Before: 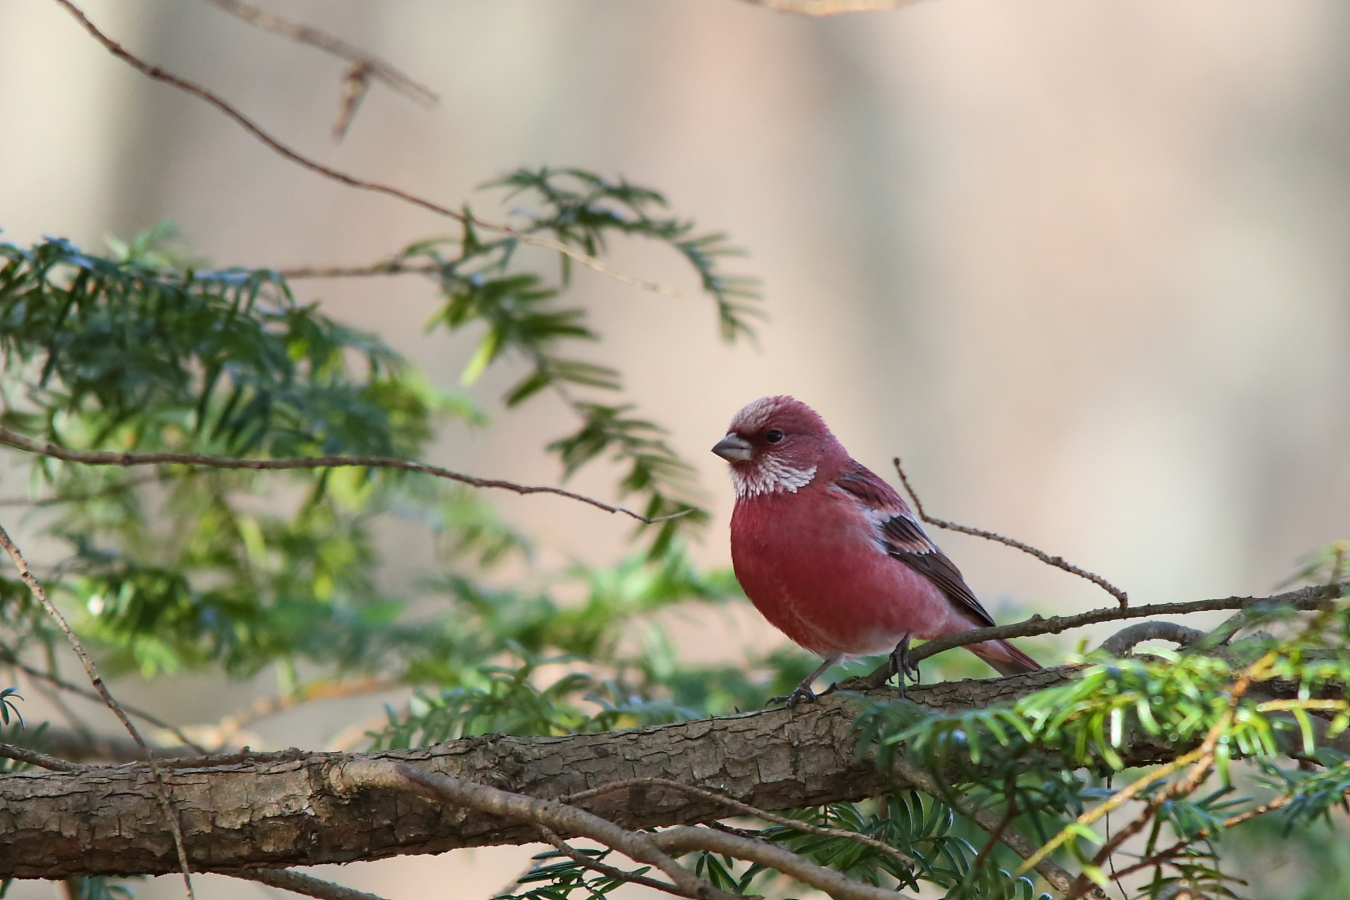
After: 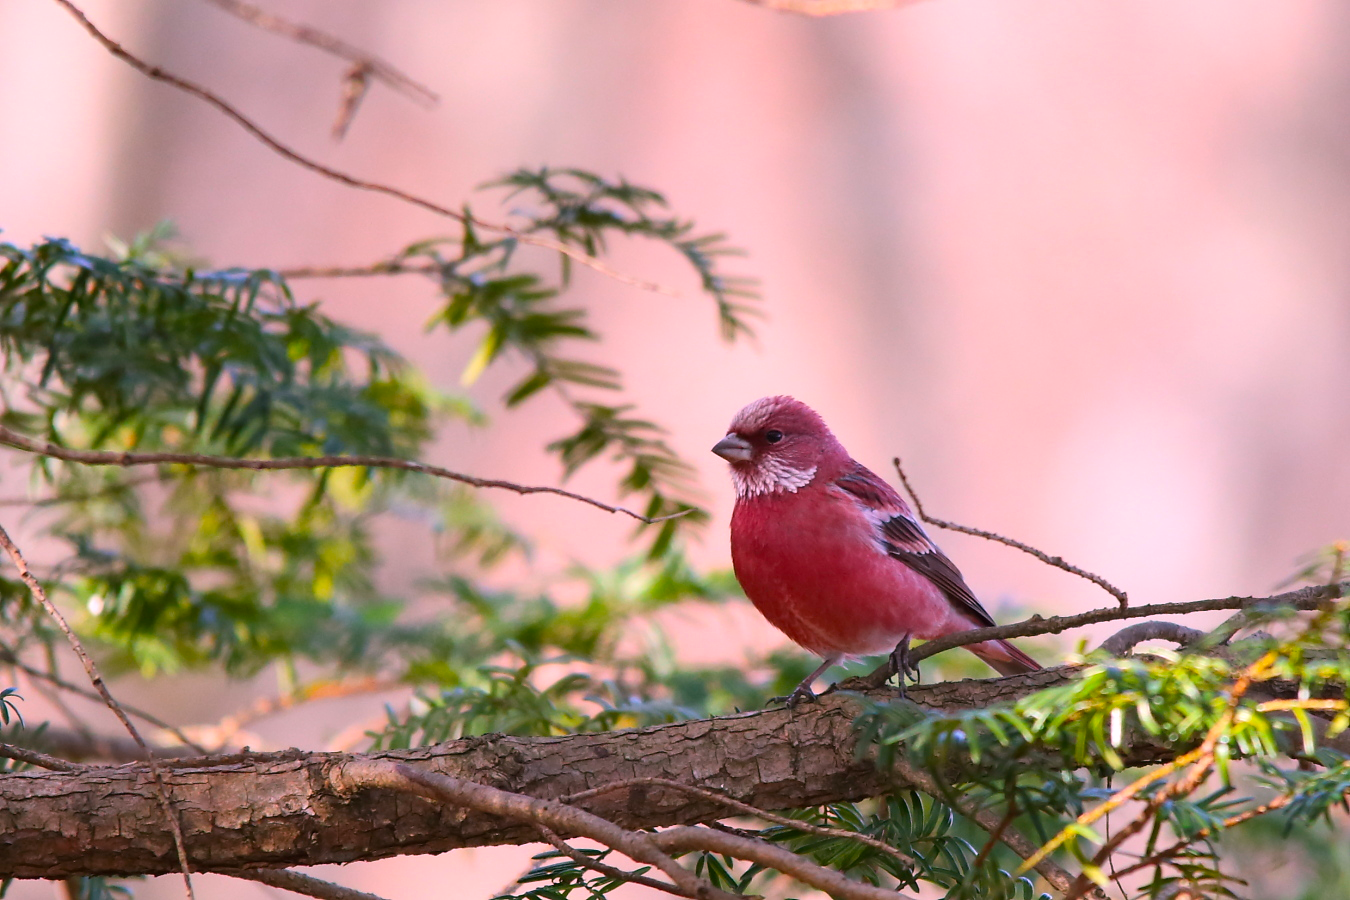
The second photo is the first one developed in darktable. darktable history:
color balance: output saturation 120%
white balance: red 1.188, blue 1.11
